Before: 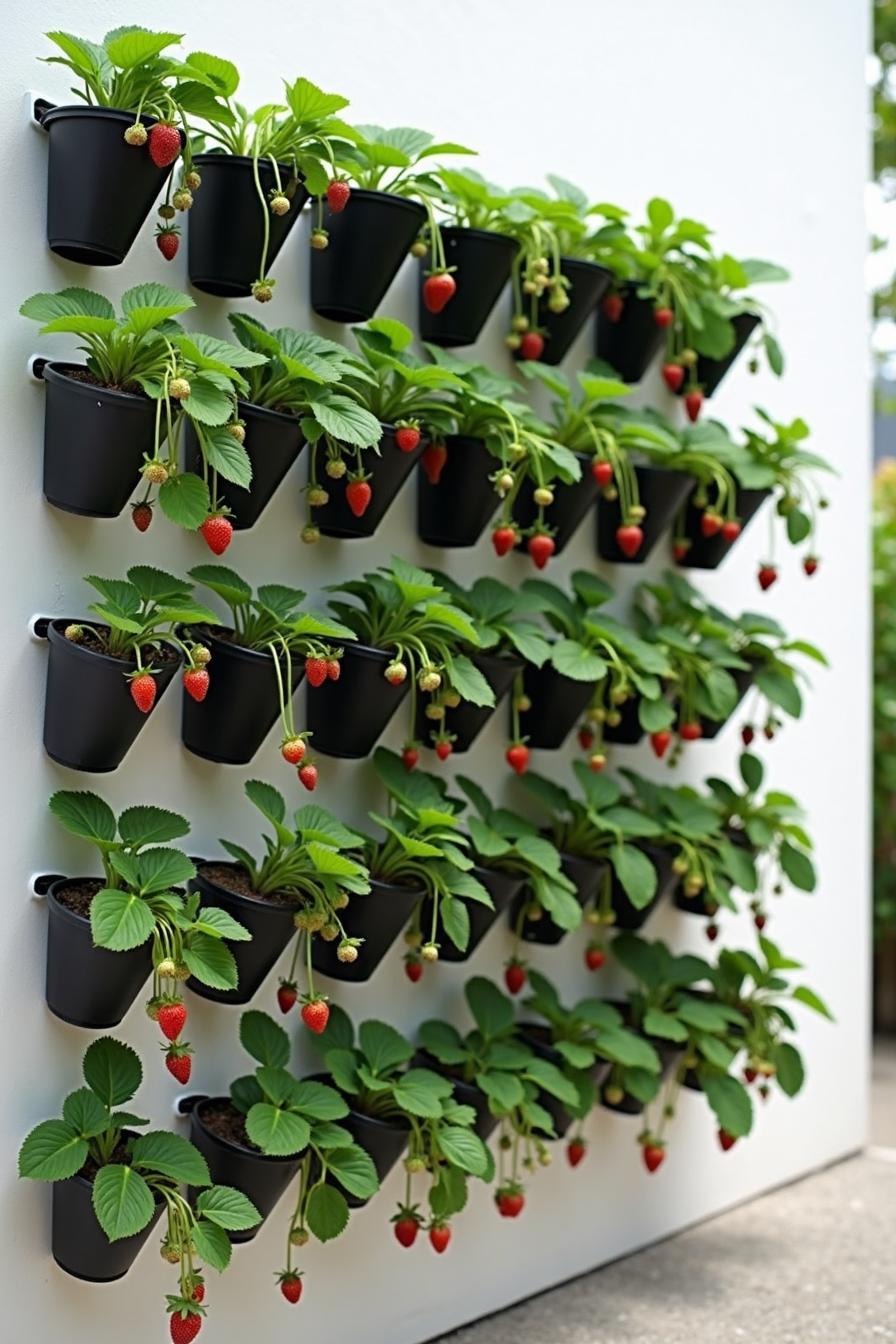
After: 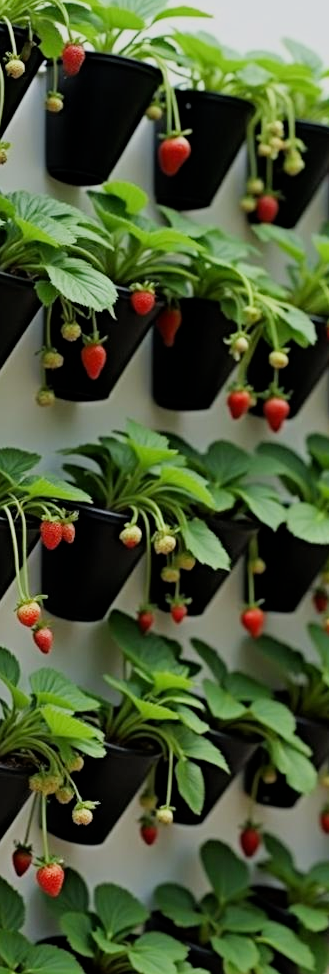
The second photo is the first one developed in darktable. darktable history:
crop and rotate: left 29.604%, top 10.206%, right 33.676%, bottom 17.257%
filmic rgb: black relative exposure -7.65 EV, white relative exposure 4.56 EV, hardness 3.61, iterations of high-quality reconstruction 0
exposure: black level correction 0.001, exposure 0.194 EV, compensate highlight preservation false
